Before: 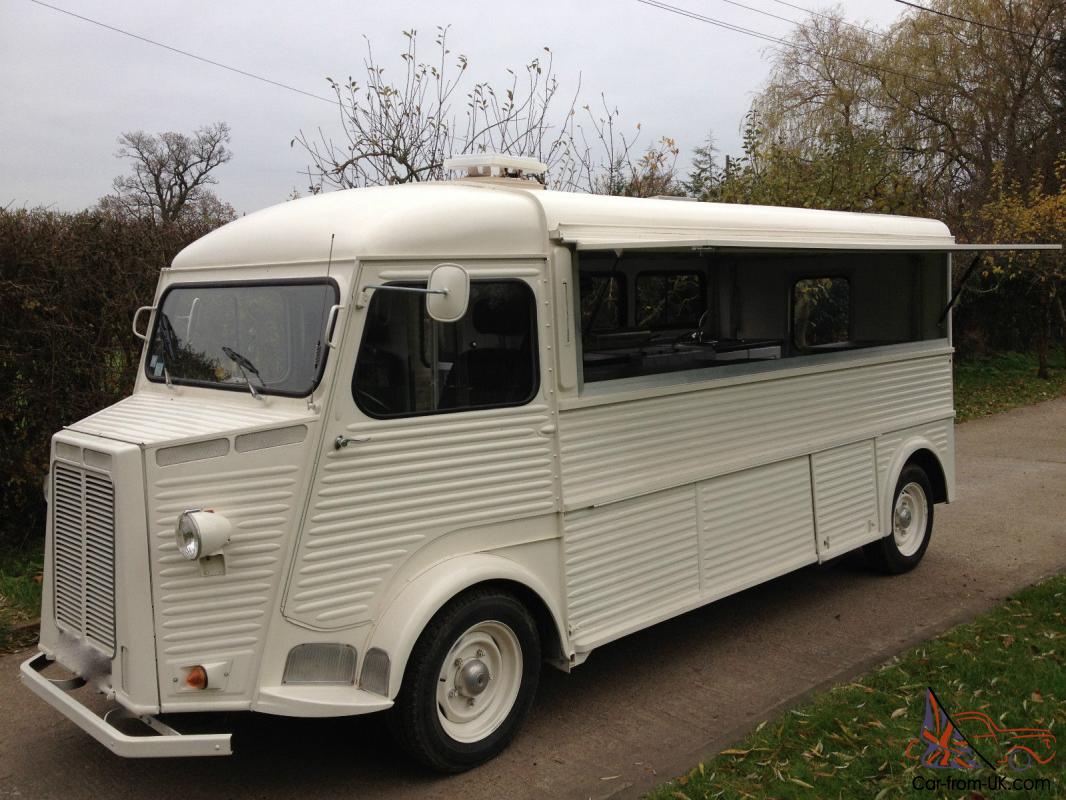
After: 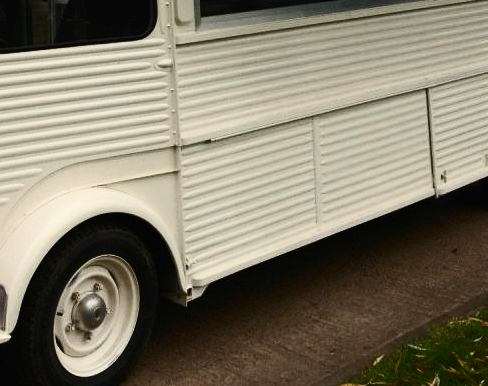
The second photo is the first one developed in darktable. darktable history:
crop: left 35.976%, top 45.819%, right 18.162%, bottom 5.807%
contrast brightness saturation: contrast 0.4, brightness 0.1, saturation 0.21
